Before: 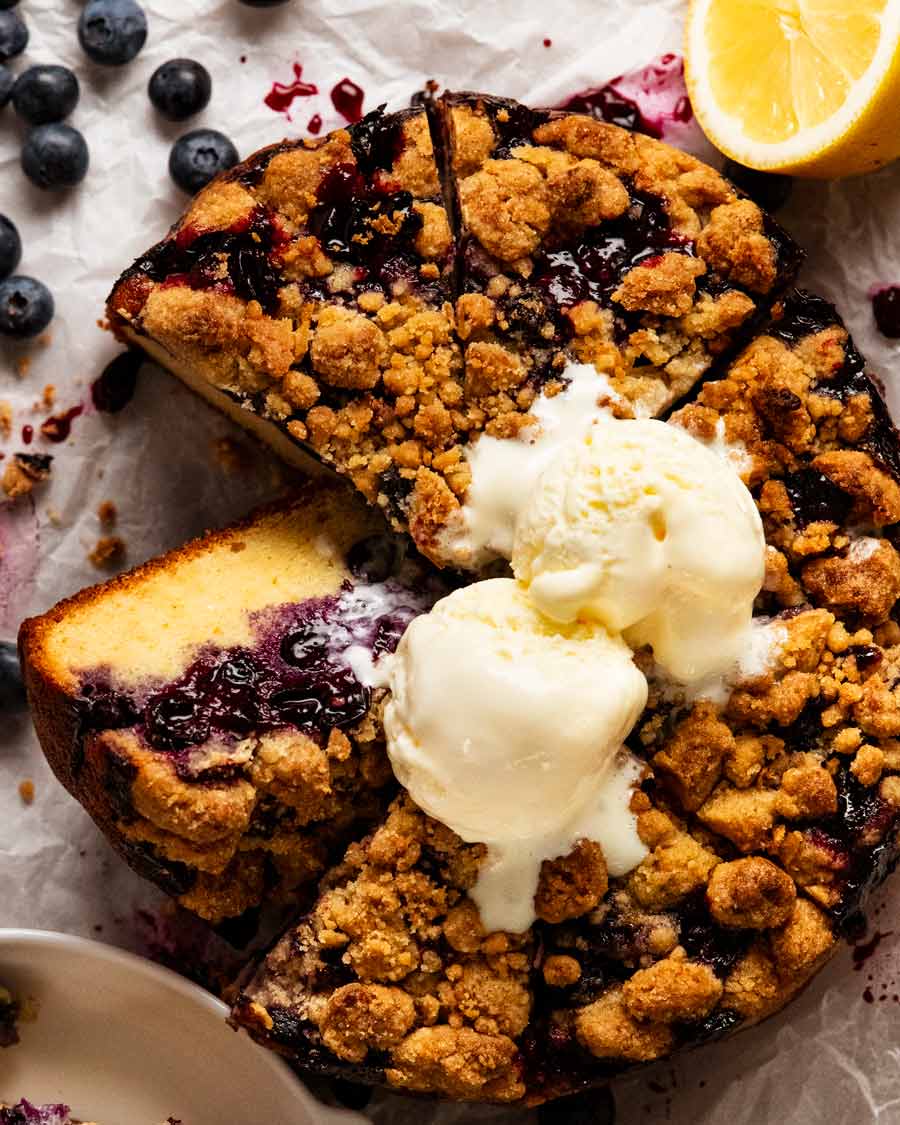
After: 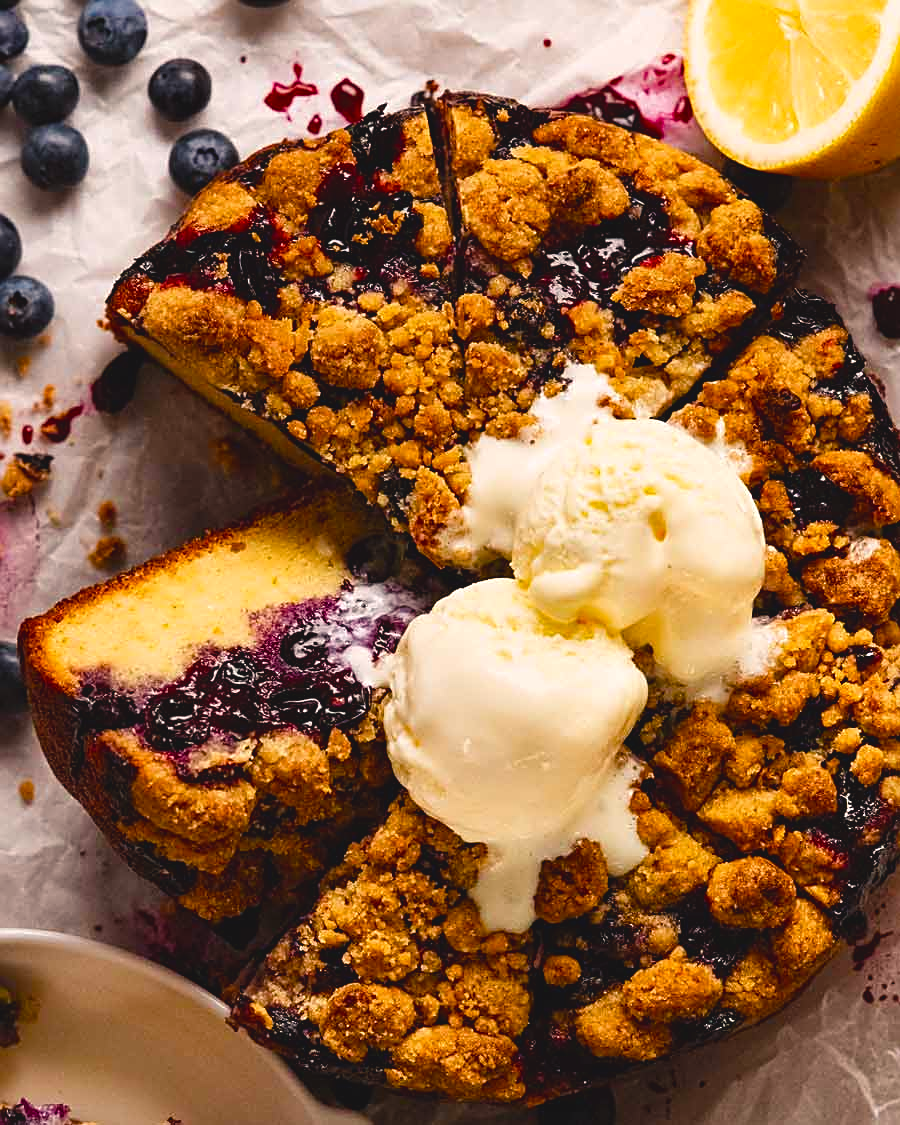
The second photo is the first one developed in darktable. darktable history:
white balance: red 0.98, blue 1.034
color balance rgb: shadows lift › chroma 2%, shadows lift › hue 247.2°, power › chroma 0.3%, power › hue 25.2°, highlights gain › chroma 3%, highlights gain › hue 60°, global offset › luminance 0.75%, perceptual saturation grading › global saturation 20%, perceptual saturation grading › highlights -20%, perceptual saturation grading › shadows 30%, global vibrance 20%
sharpen: on, module defaults
